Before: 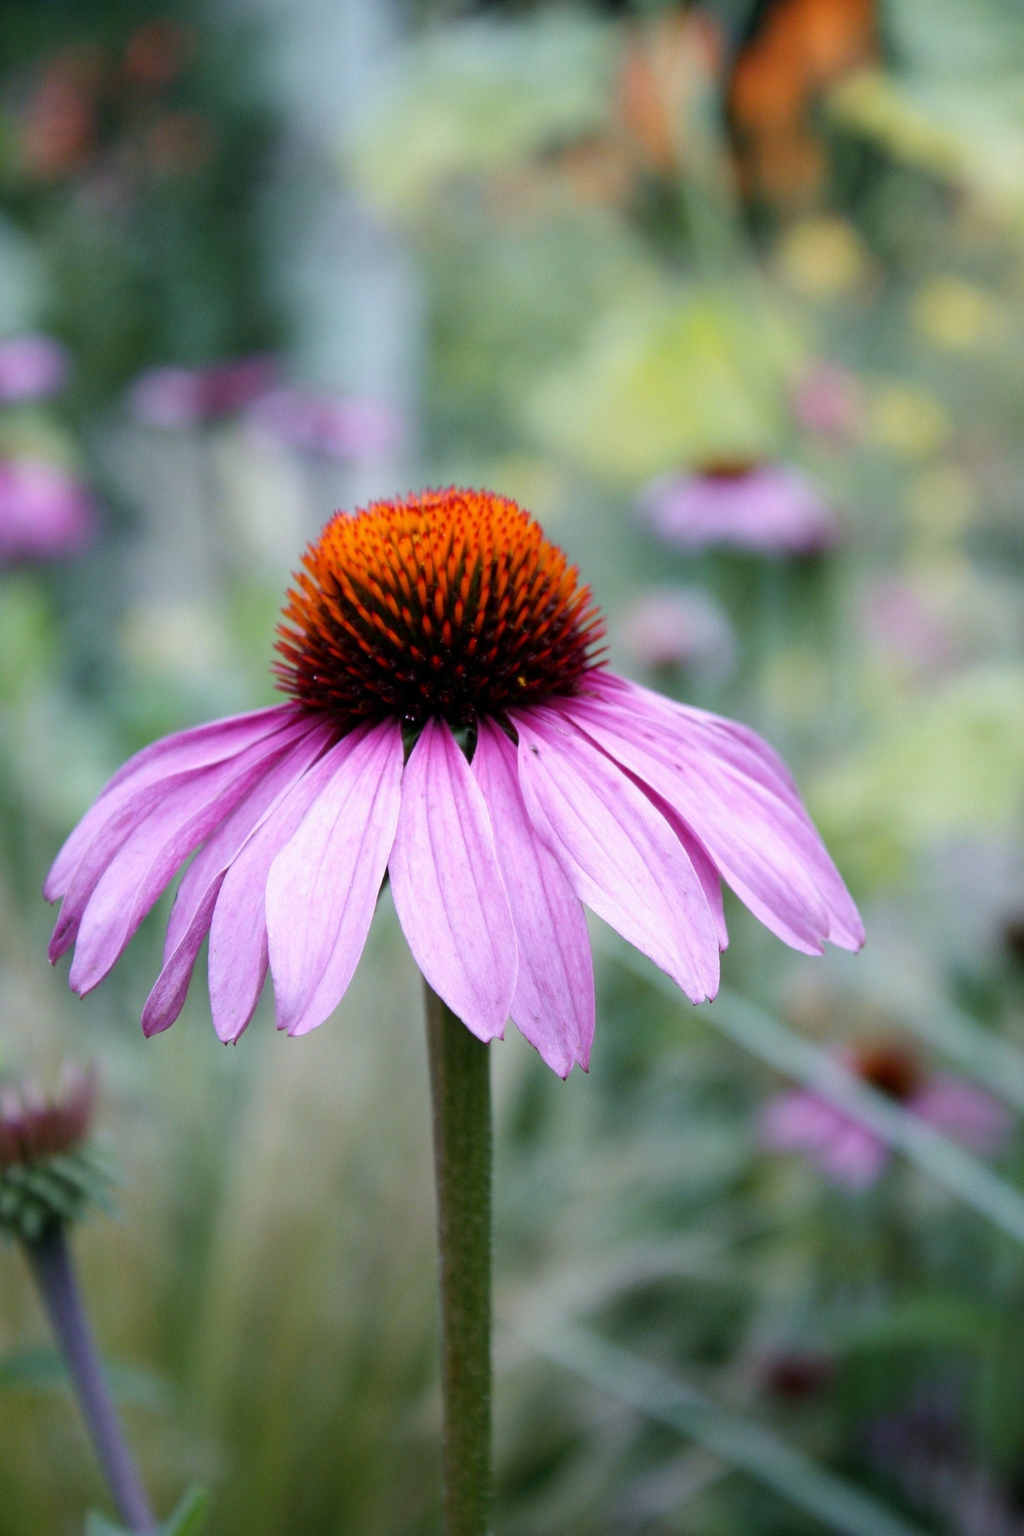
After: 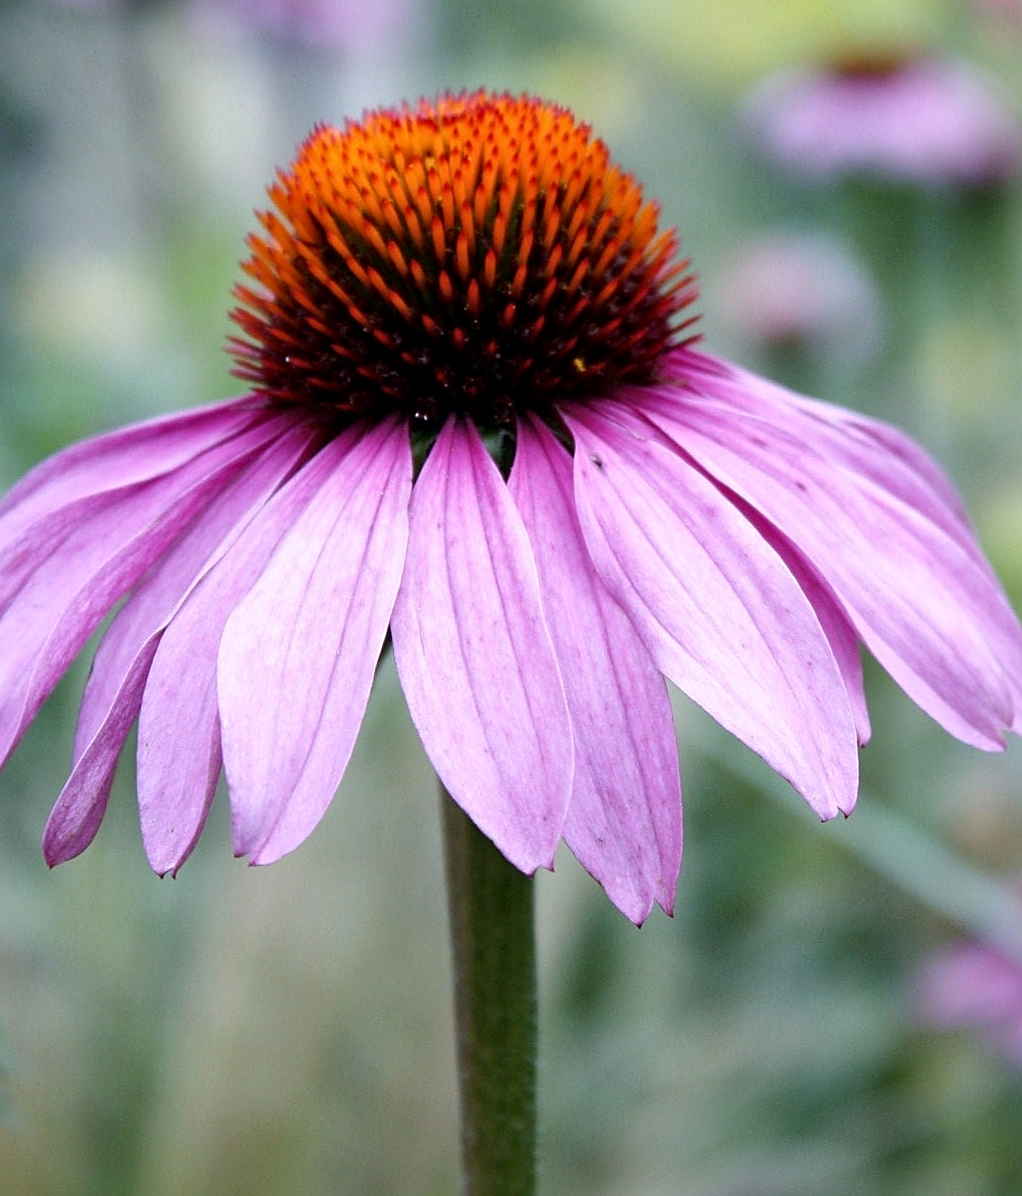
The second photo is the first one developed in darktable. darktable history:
sharpen: on, module defaults
local contrast: mode bilateral grid, contrast 21, coarseness 50, detail 120%, midtone range 0.2
crop: left 10.904%, top 27.573%, right 18.322%, bottom 17.239%
